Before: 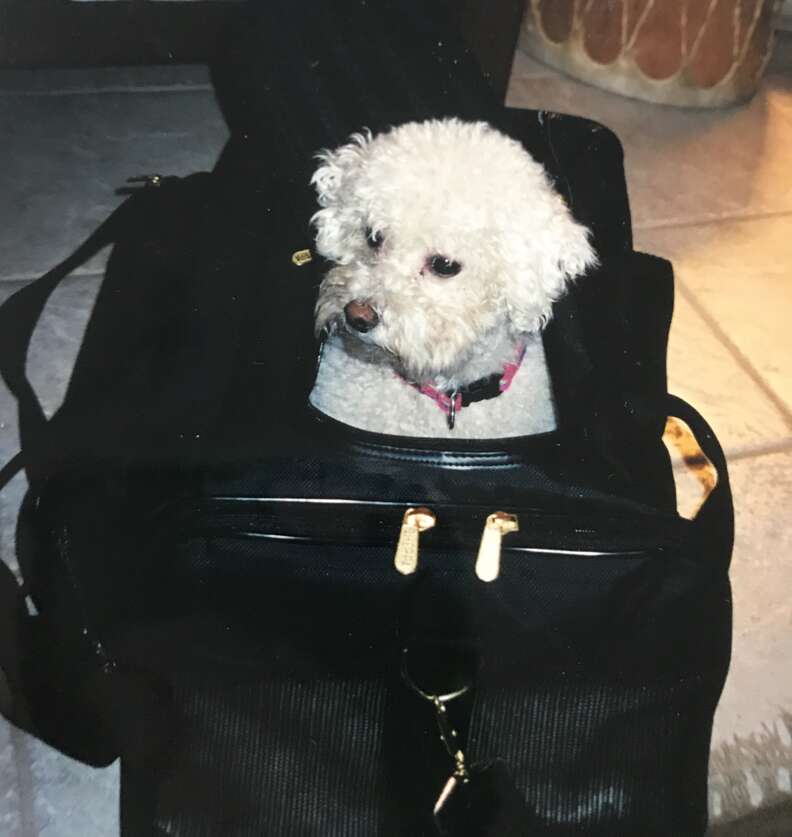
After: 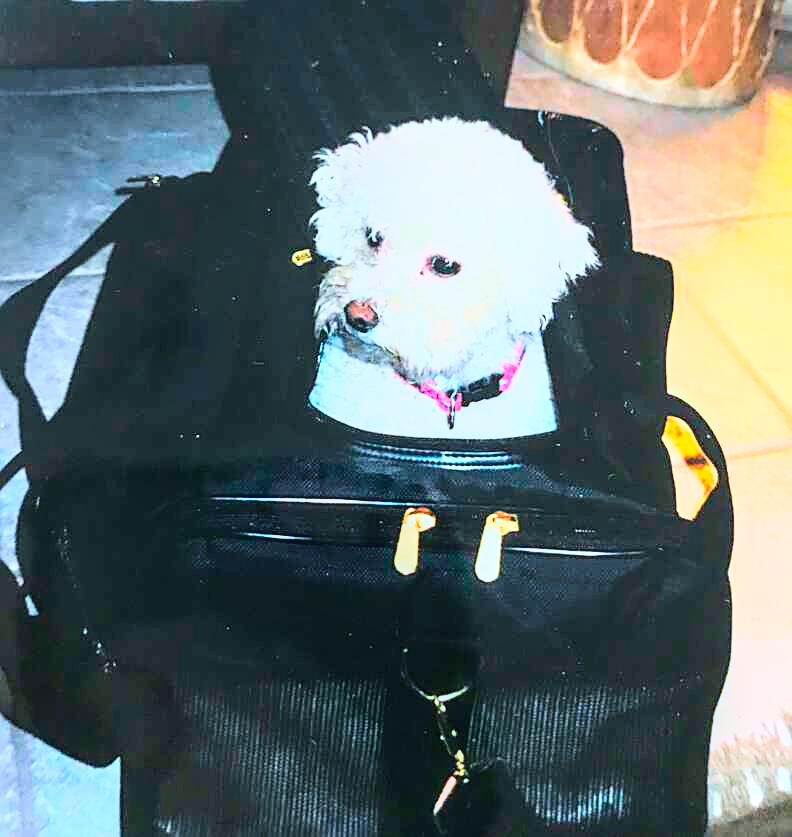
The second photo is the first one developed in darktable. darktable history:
exposure: exposure 0.667 EV, compensate exposure bias true, compensate highlight preservation false
color calibration: output colorfulness [0, 0.315, 0, 0], x 0.372, y 0.386, temperature 4286.77 K
base curve: curves: ch0 [(0, 0.003) (0.001, 0.002) (0.006, 0.004) (0.02, 0.022) (0.048, 0.086) (0.094, 0.234) (0.162, 0.431) (0.258, 0.629) (0.385, 0.8) (0.548, 0.918) (0.751, 0.988) (1, 1)]
local contrast: on, module defaults
color balance rgb: perceptual saturation grading › global saturation 25.74%
sharpen: on, module defaults
velvia: on, module defaults
